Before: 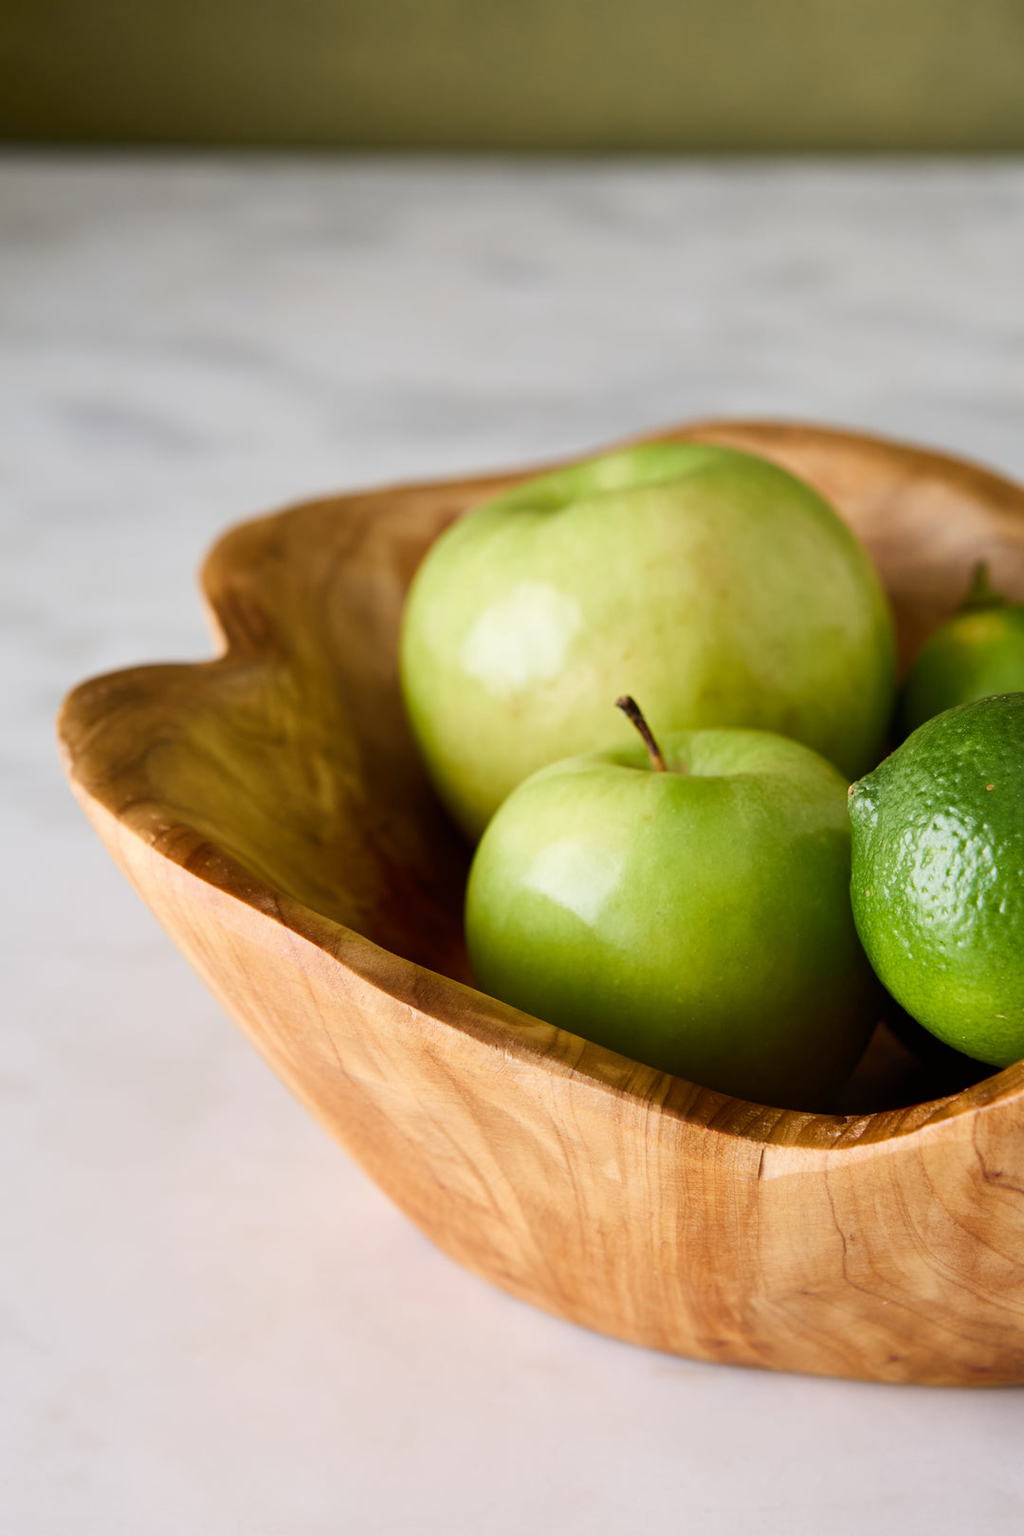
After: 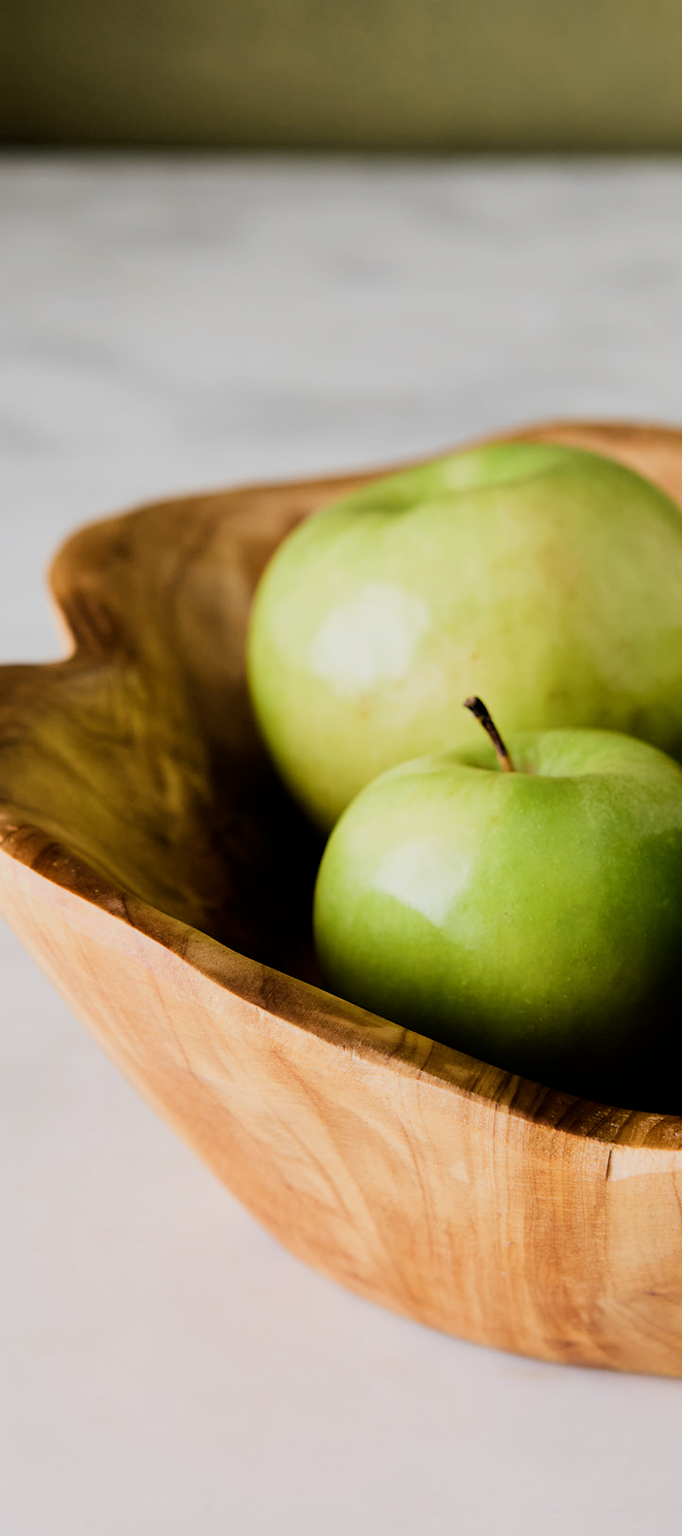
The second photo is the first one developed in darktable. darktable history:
crop and rotate: left 15.055%, right 18.278%
filmic rgb: black relative exposure -5 EV, hardness 2.88, contrast 1.3, highlights saturation mix -30%
